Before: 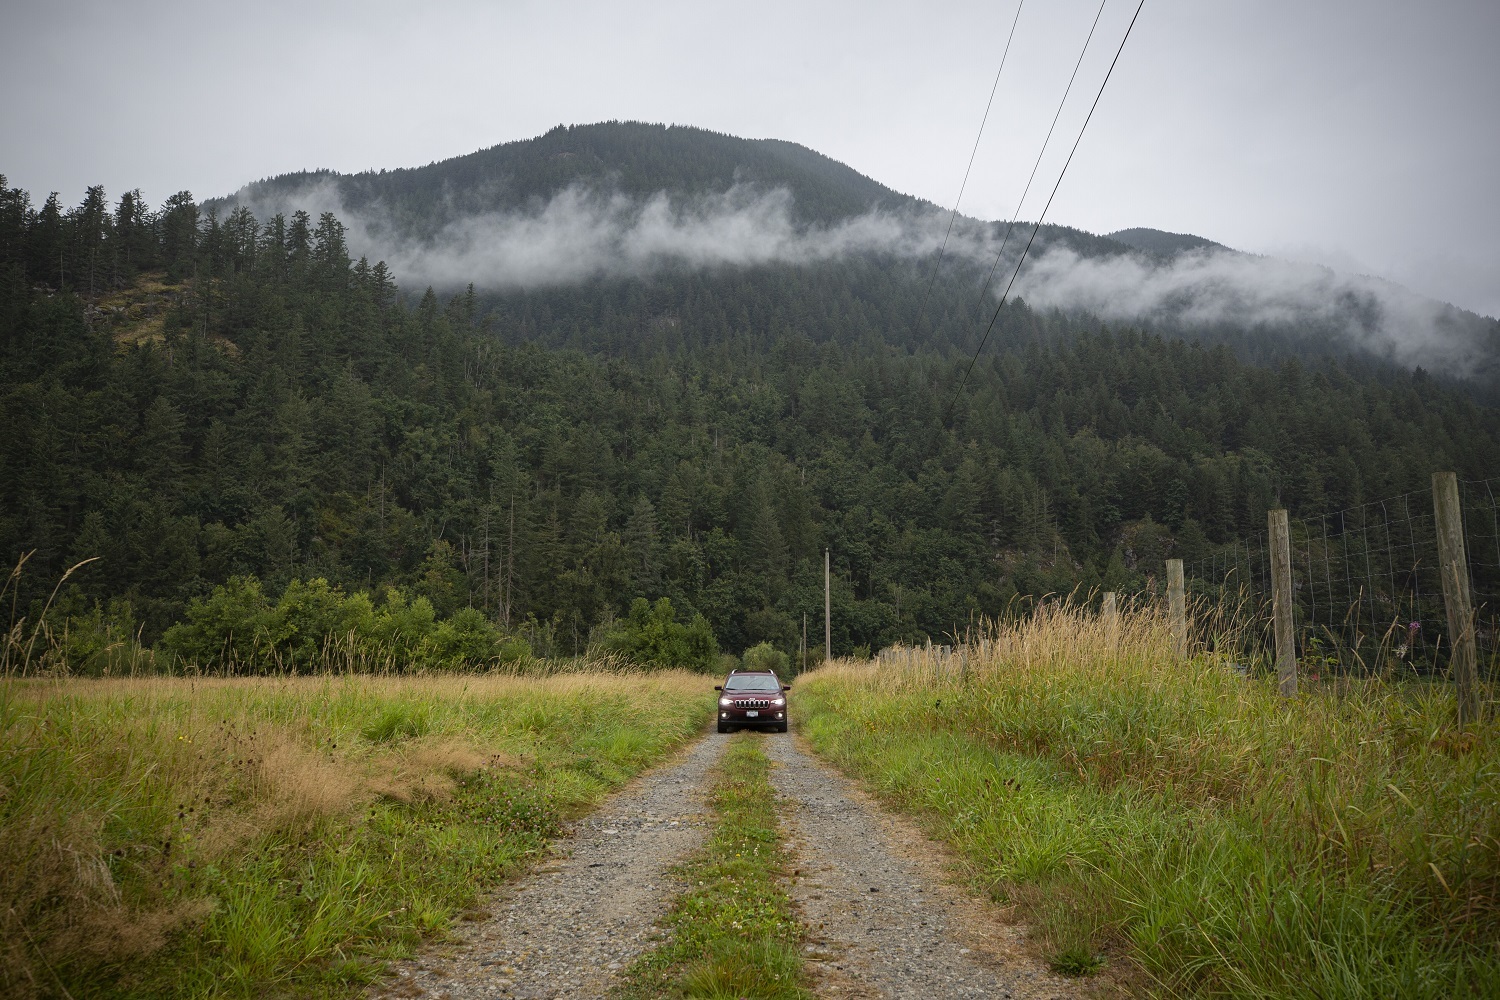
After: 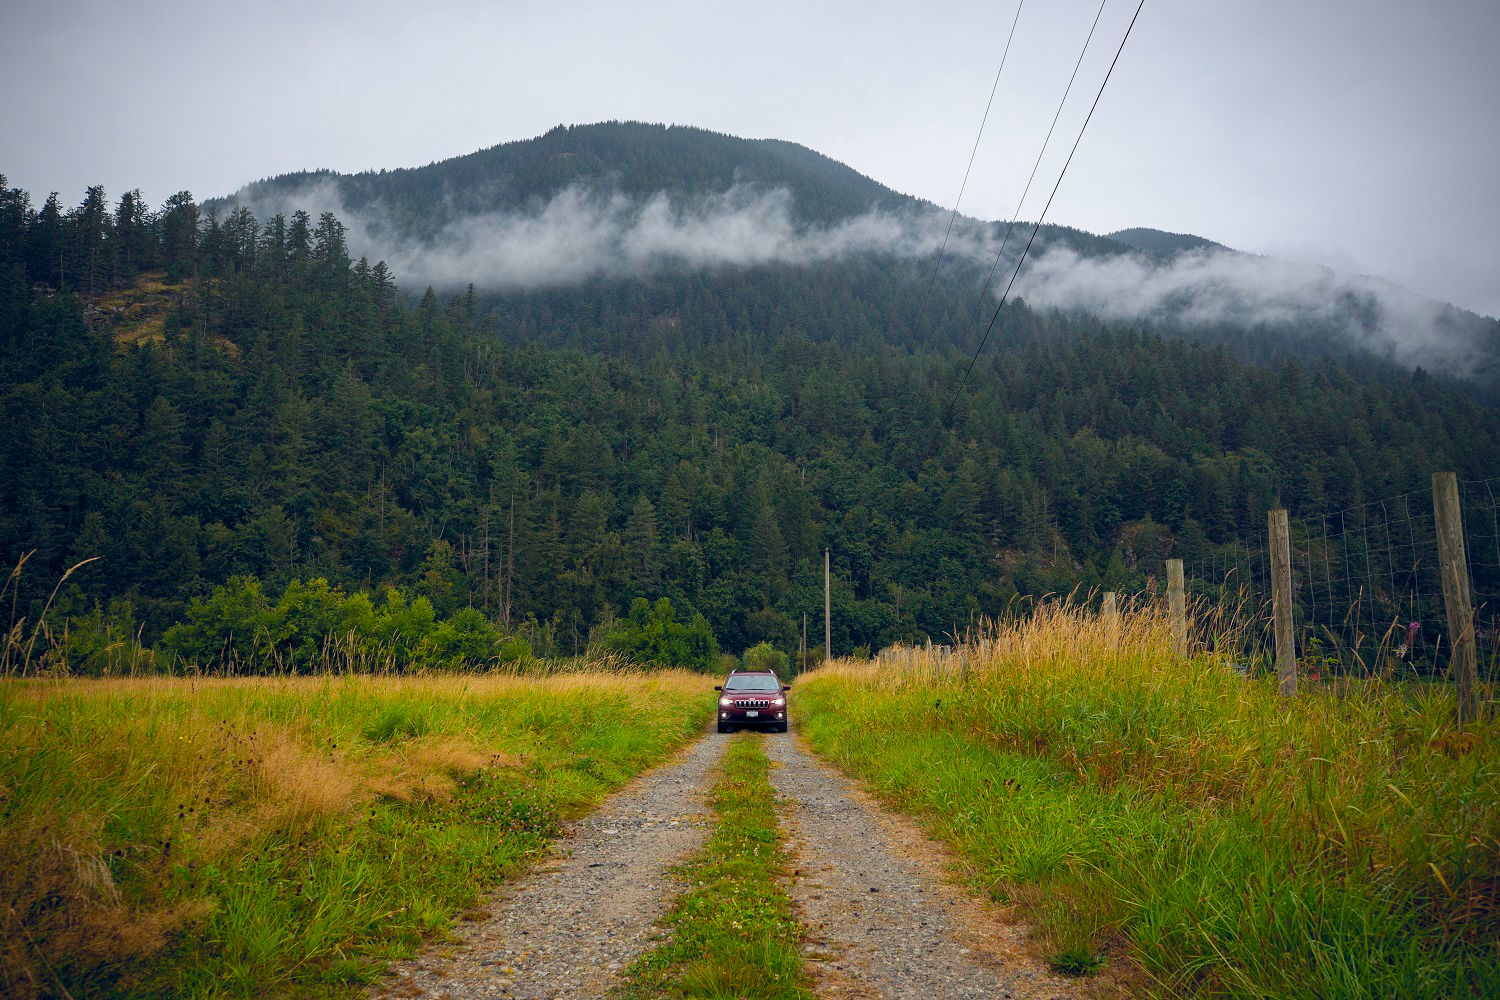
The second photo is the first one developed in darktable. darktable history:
color balance rgb: global offset › chroma 0.142%, global offset › hue 253.47°, linear chroma grading › global chroma 8.439%, perceptual saturation grading › global saturation 30.806%
